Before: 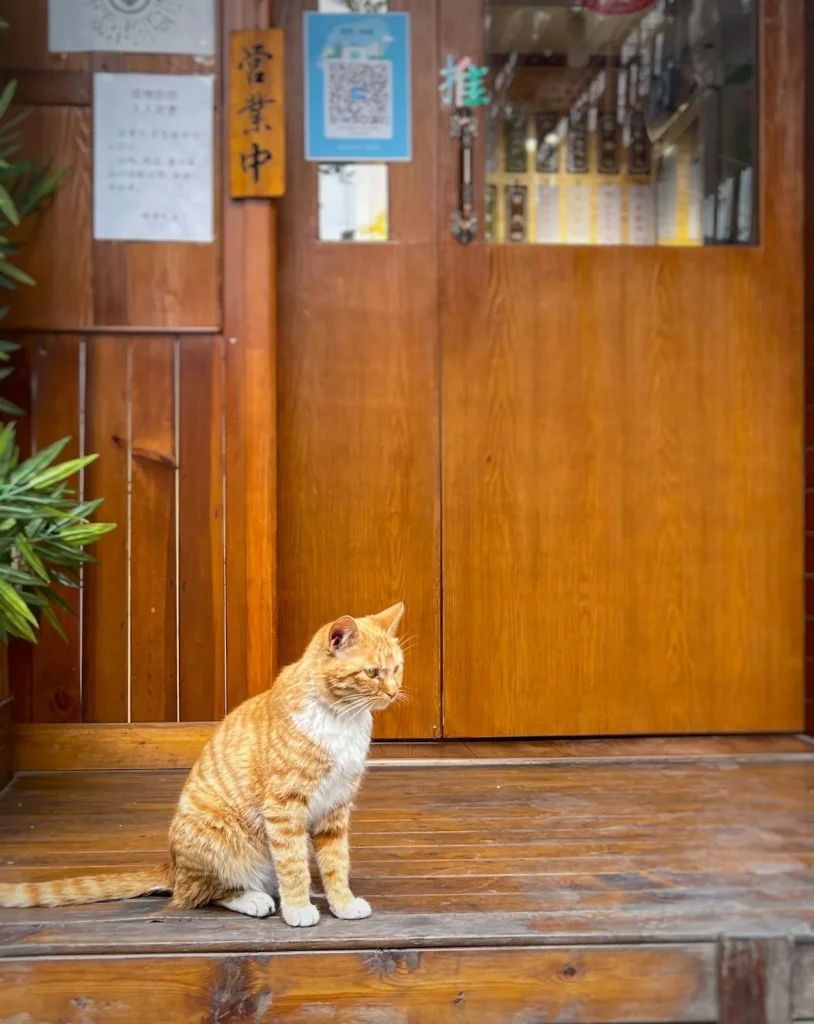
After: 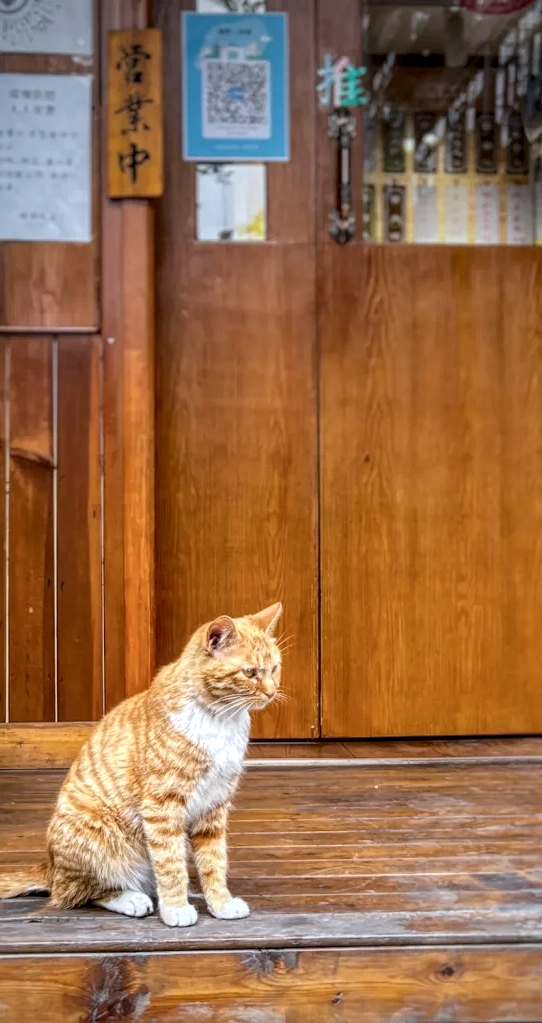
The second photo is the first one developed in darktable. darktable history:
crop and rotate: left 15.055%, right 18.278%
graduated density: on, module defaults
color correction: highlights a* -0.772, highlights b* -8.92
rgb levels: preserve colors max RGB
local contrast: highlights 100%, shadows 100%, detail 200%, midtone range 0.2
